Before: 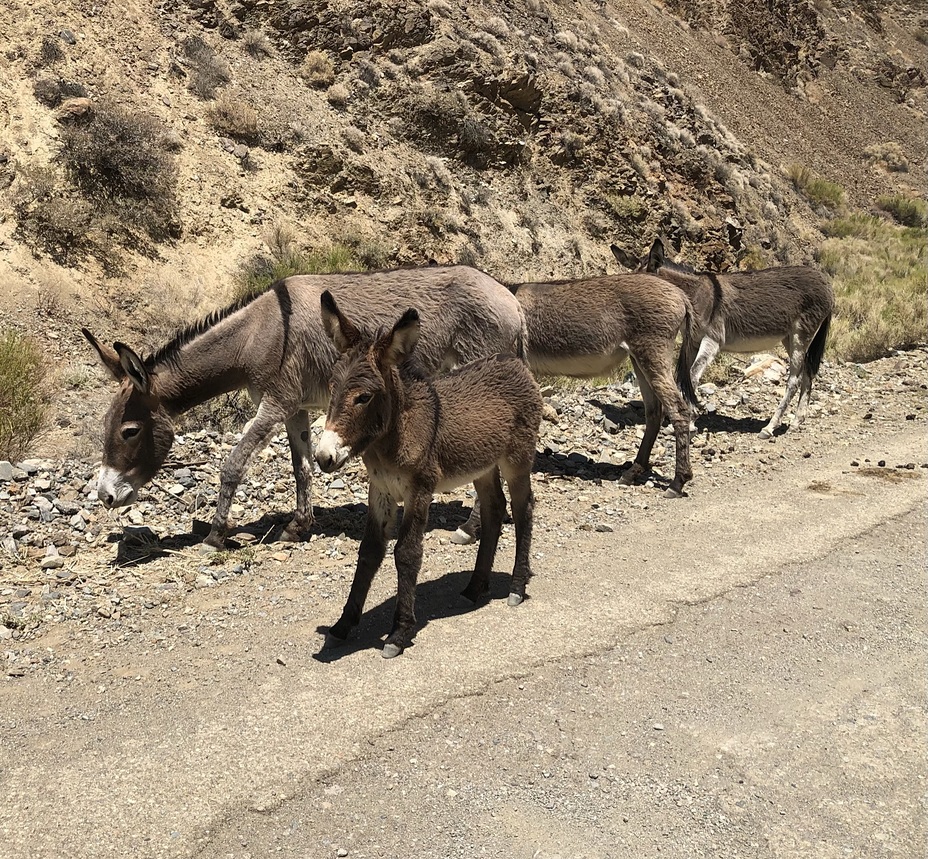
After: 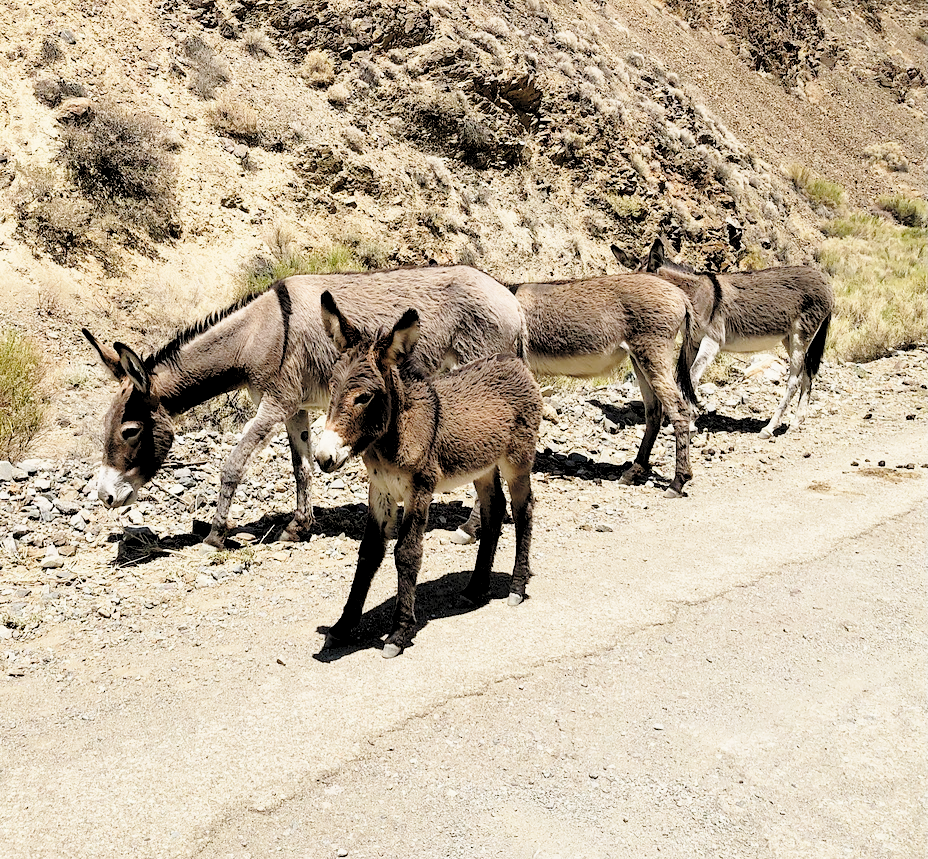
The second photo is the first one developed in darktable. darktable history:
base curve: curves: ch0 [(0, 0) (0.028, 0.03) (0.121, 0.232) (0.46, 0.748) (0.859, 0.968) (1, 1)], preserve colors none
rgb levels: preserve colors sum RGB, levels [[0.038, 0.433, 0.934], [0, 0.5, 1], [0, 0.5, 1]]
